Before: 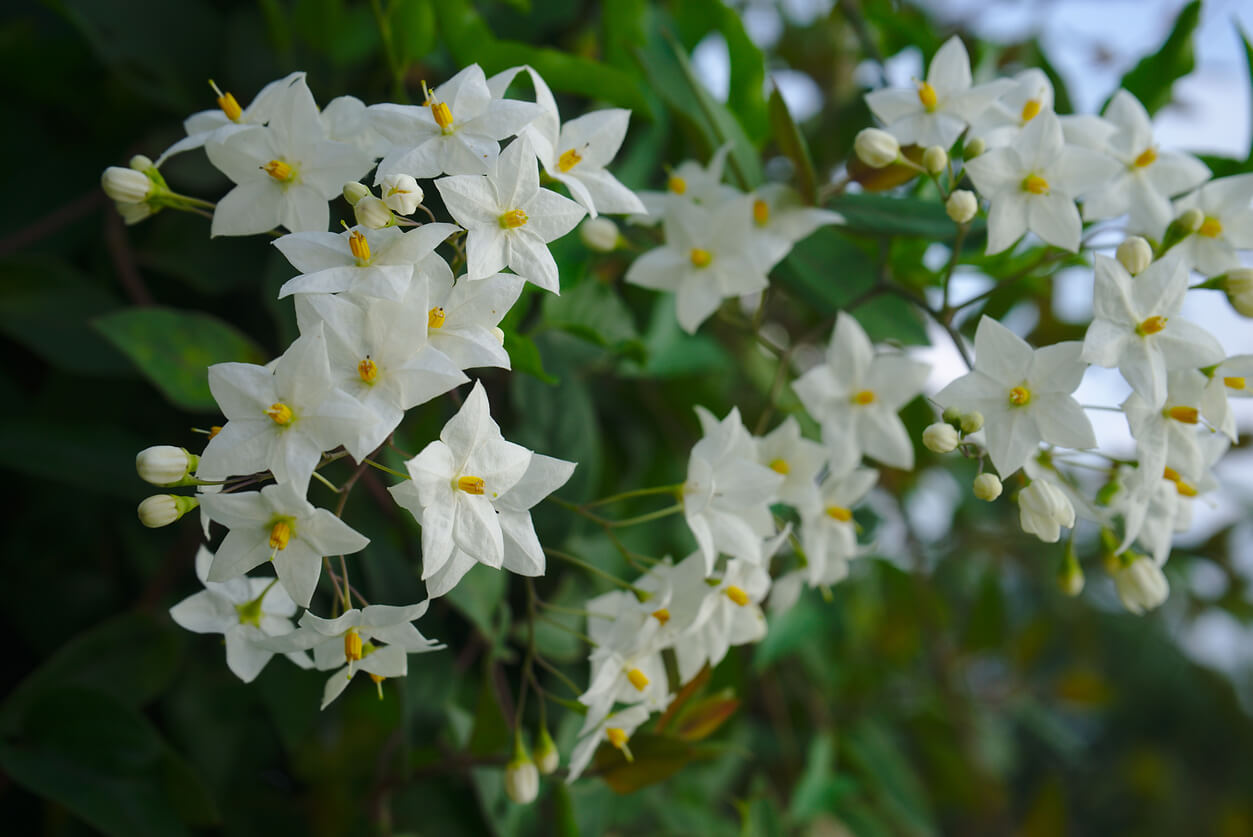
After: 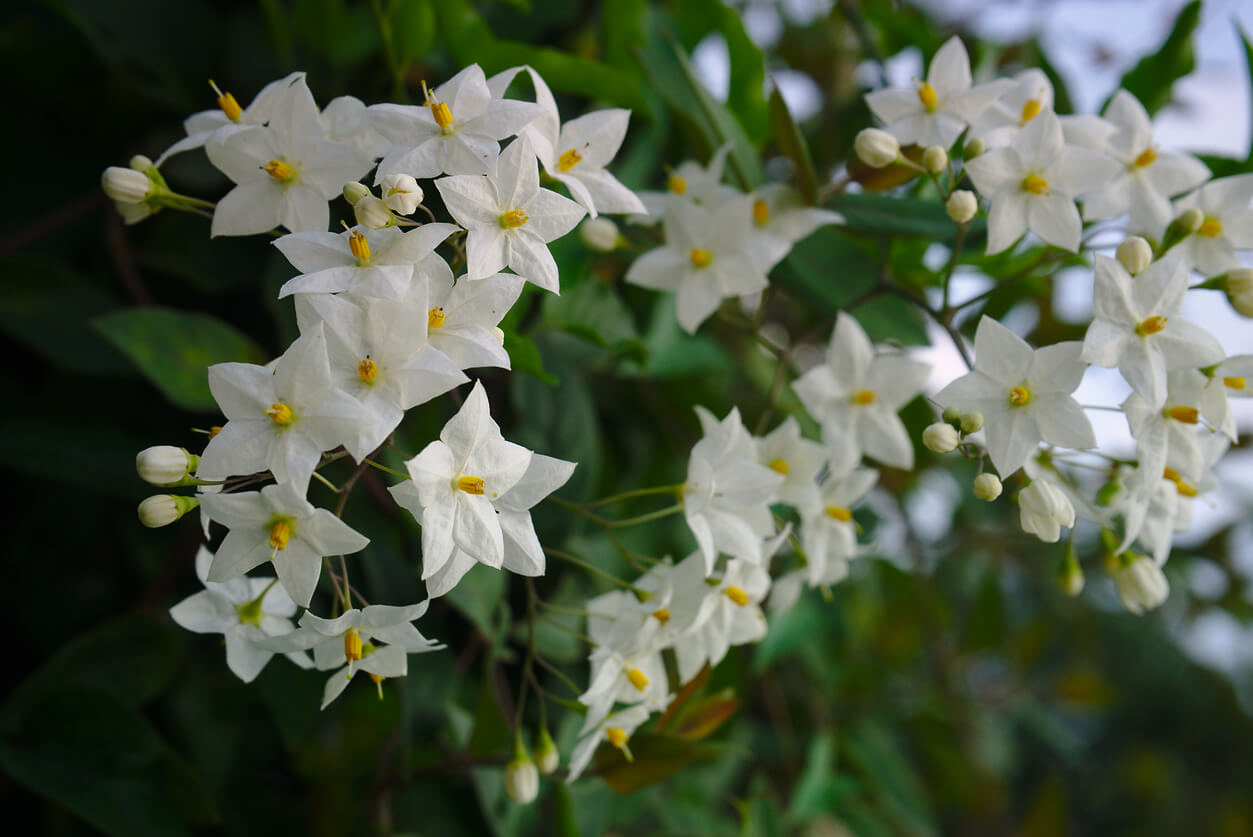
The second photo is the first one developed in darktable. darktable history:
graduated density: density 0.38 EV, hardness 21%, rotation -6.11°, saturation 32%
rgb curve: curves: ch0 [(0, 0) (0.078, 0.051) (0.929, 0.956) (1, 1)], compensate middle gray true
